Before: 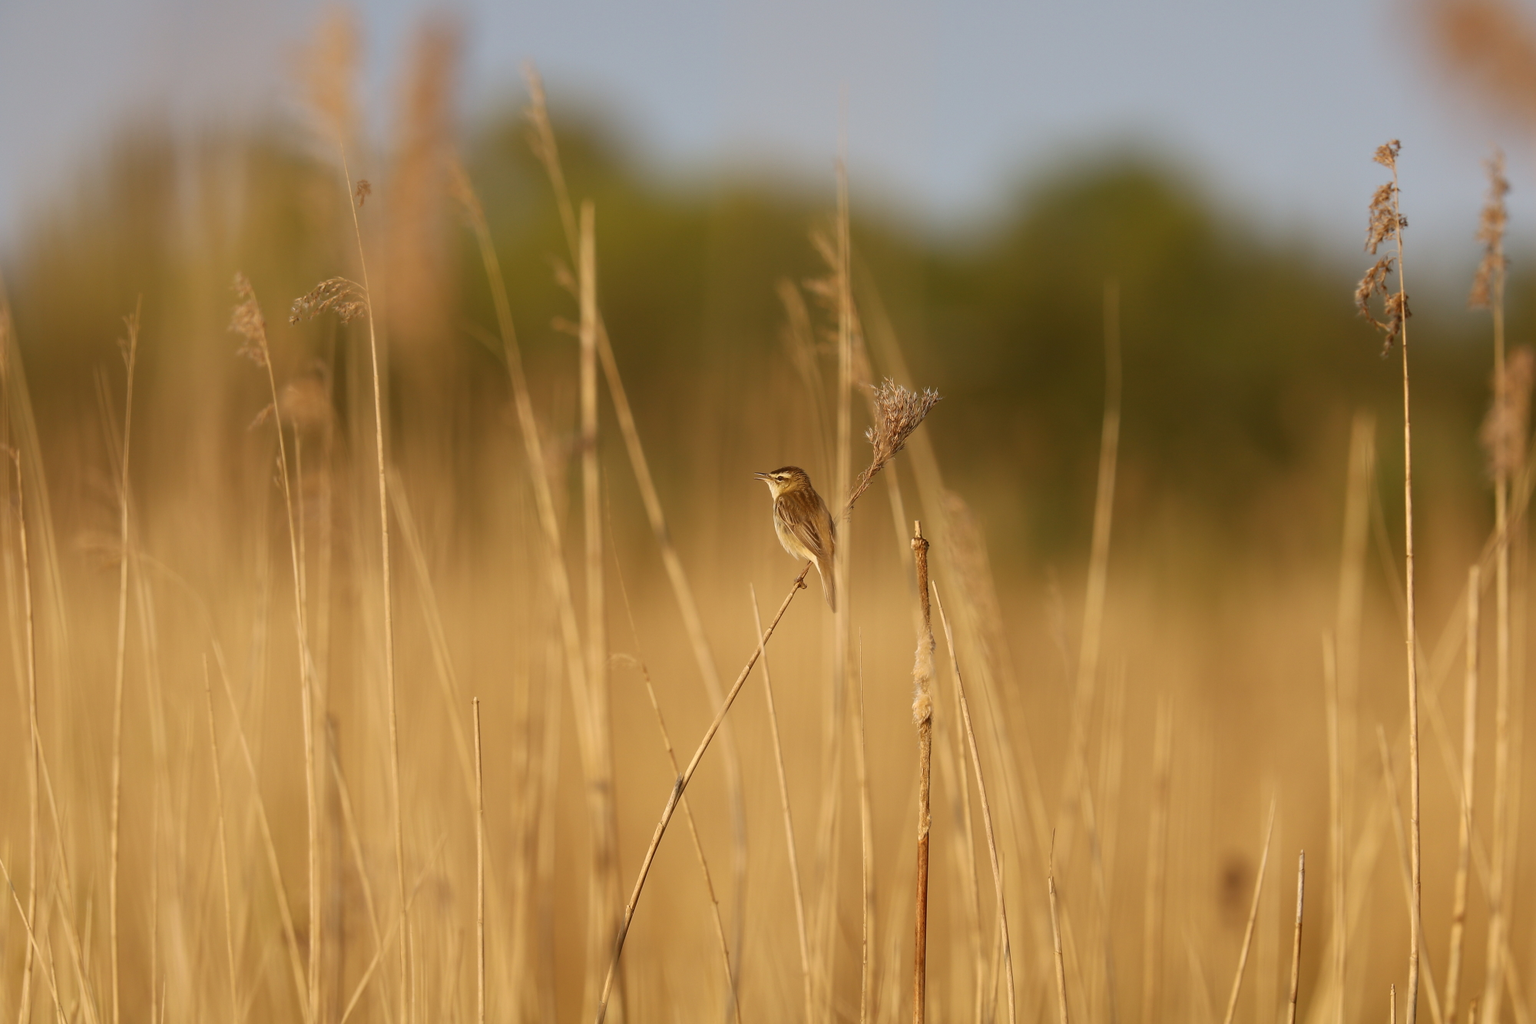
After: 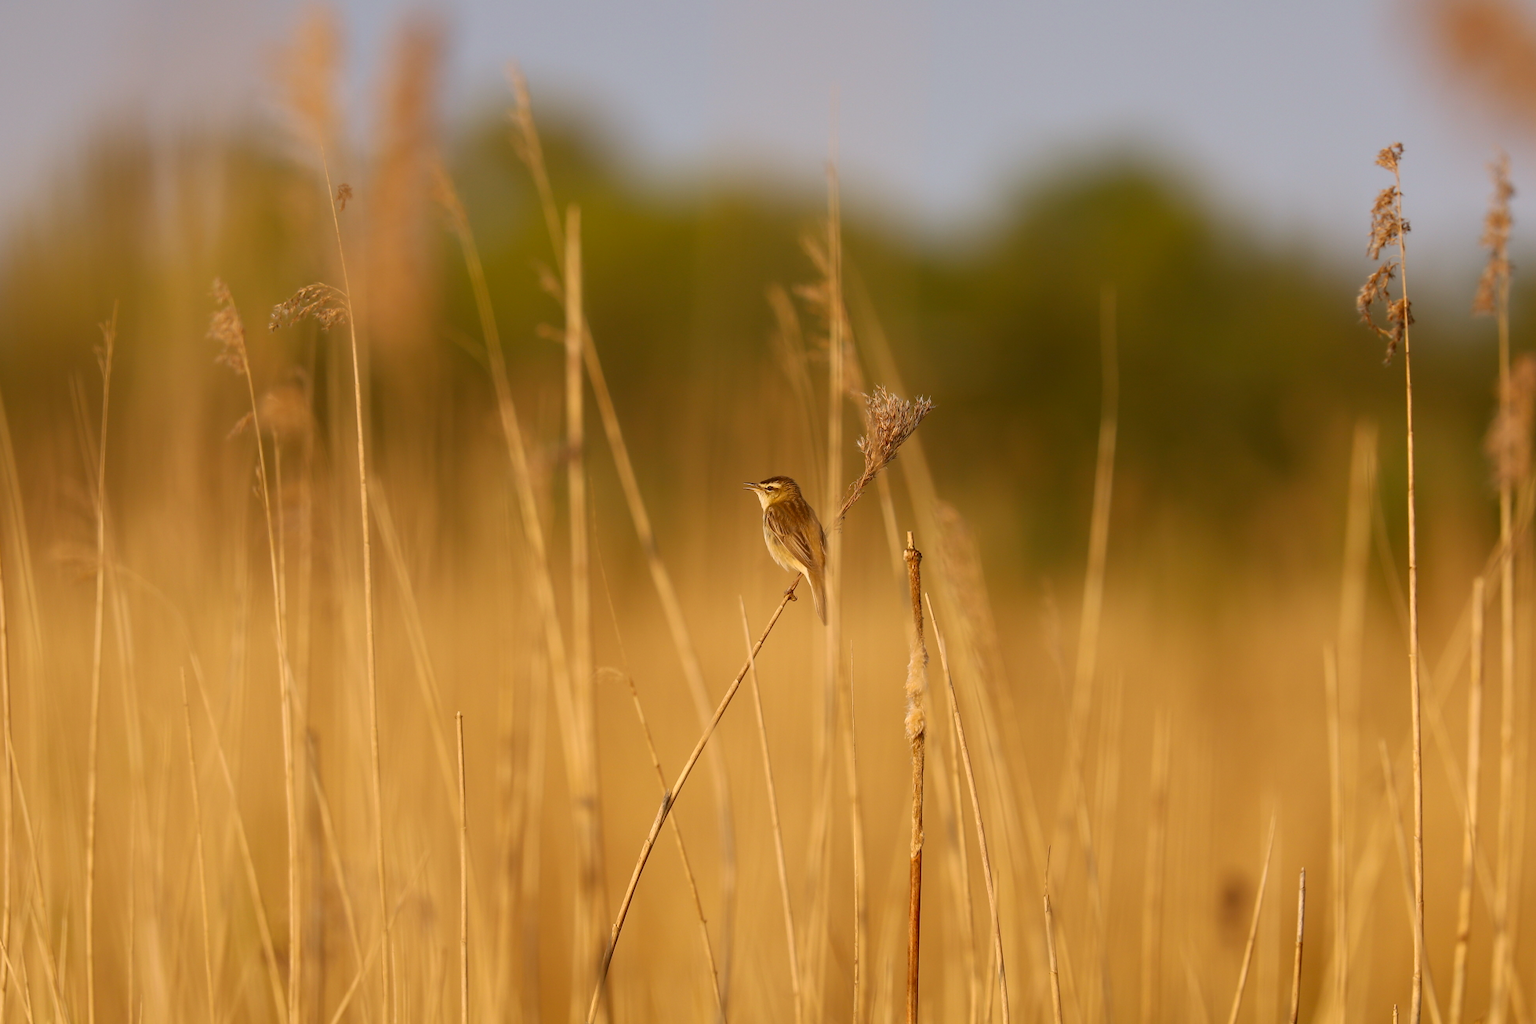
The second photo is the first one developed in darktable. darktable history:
color correction: highlights a* 3.22, highlights b* 1.93, saturation 1.19
crop: left 1.743%, right 0.268%, bottom 2.011%
